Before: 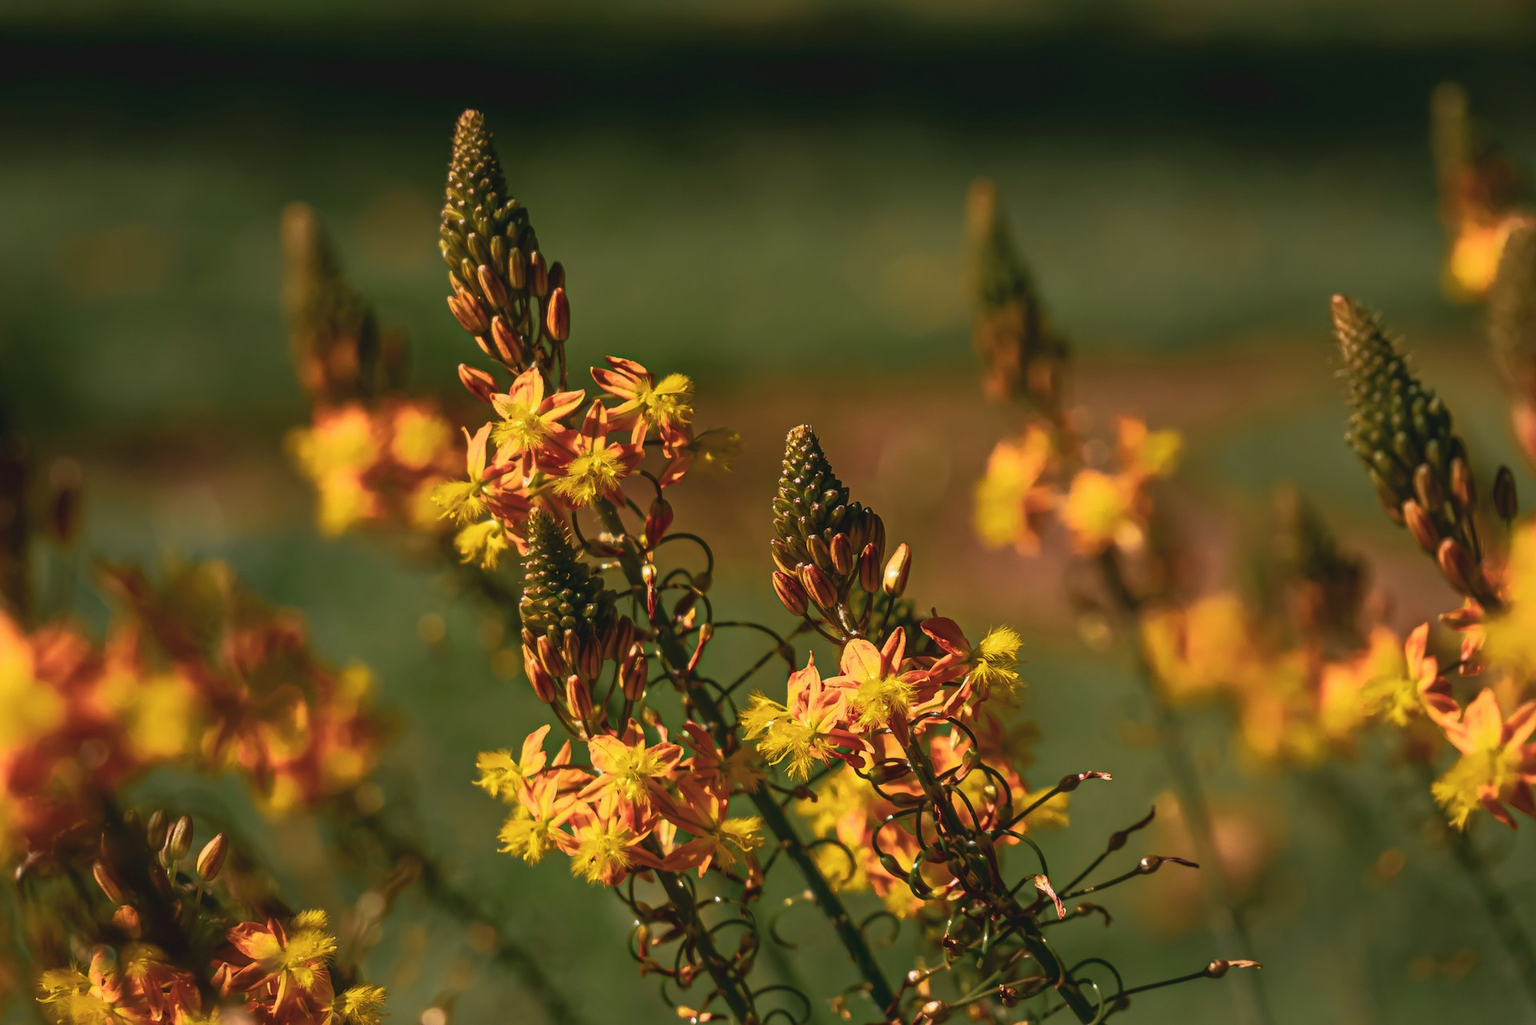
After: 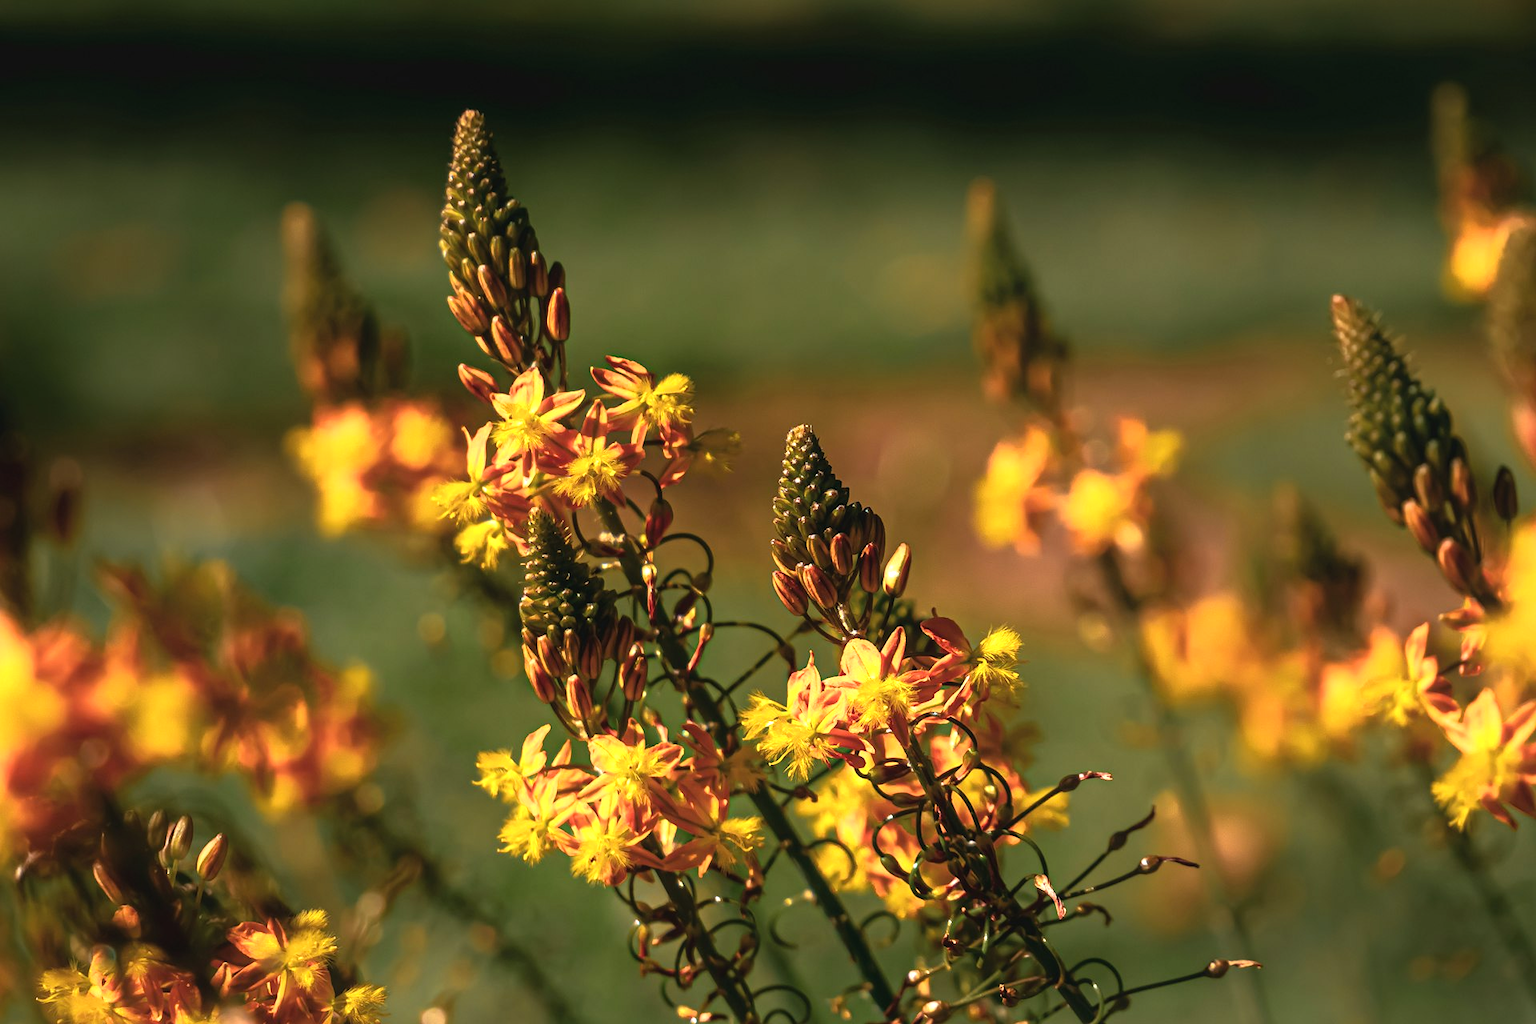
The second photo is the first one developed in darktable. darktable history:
tone equalizer: -8 EV -0.779 EV, -7 EV -0.677 EV, -6 EV -0.576 EV, -5 EV -0.362 EV, -3 EV 0.381 EV, -2 EV 0.6 EV, -1 EV 0.696 EV, +0 EV 0.766 EV
